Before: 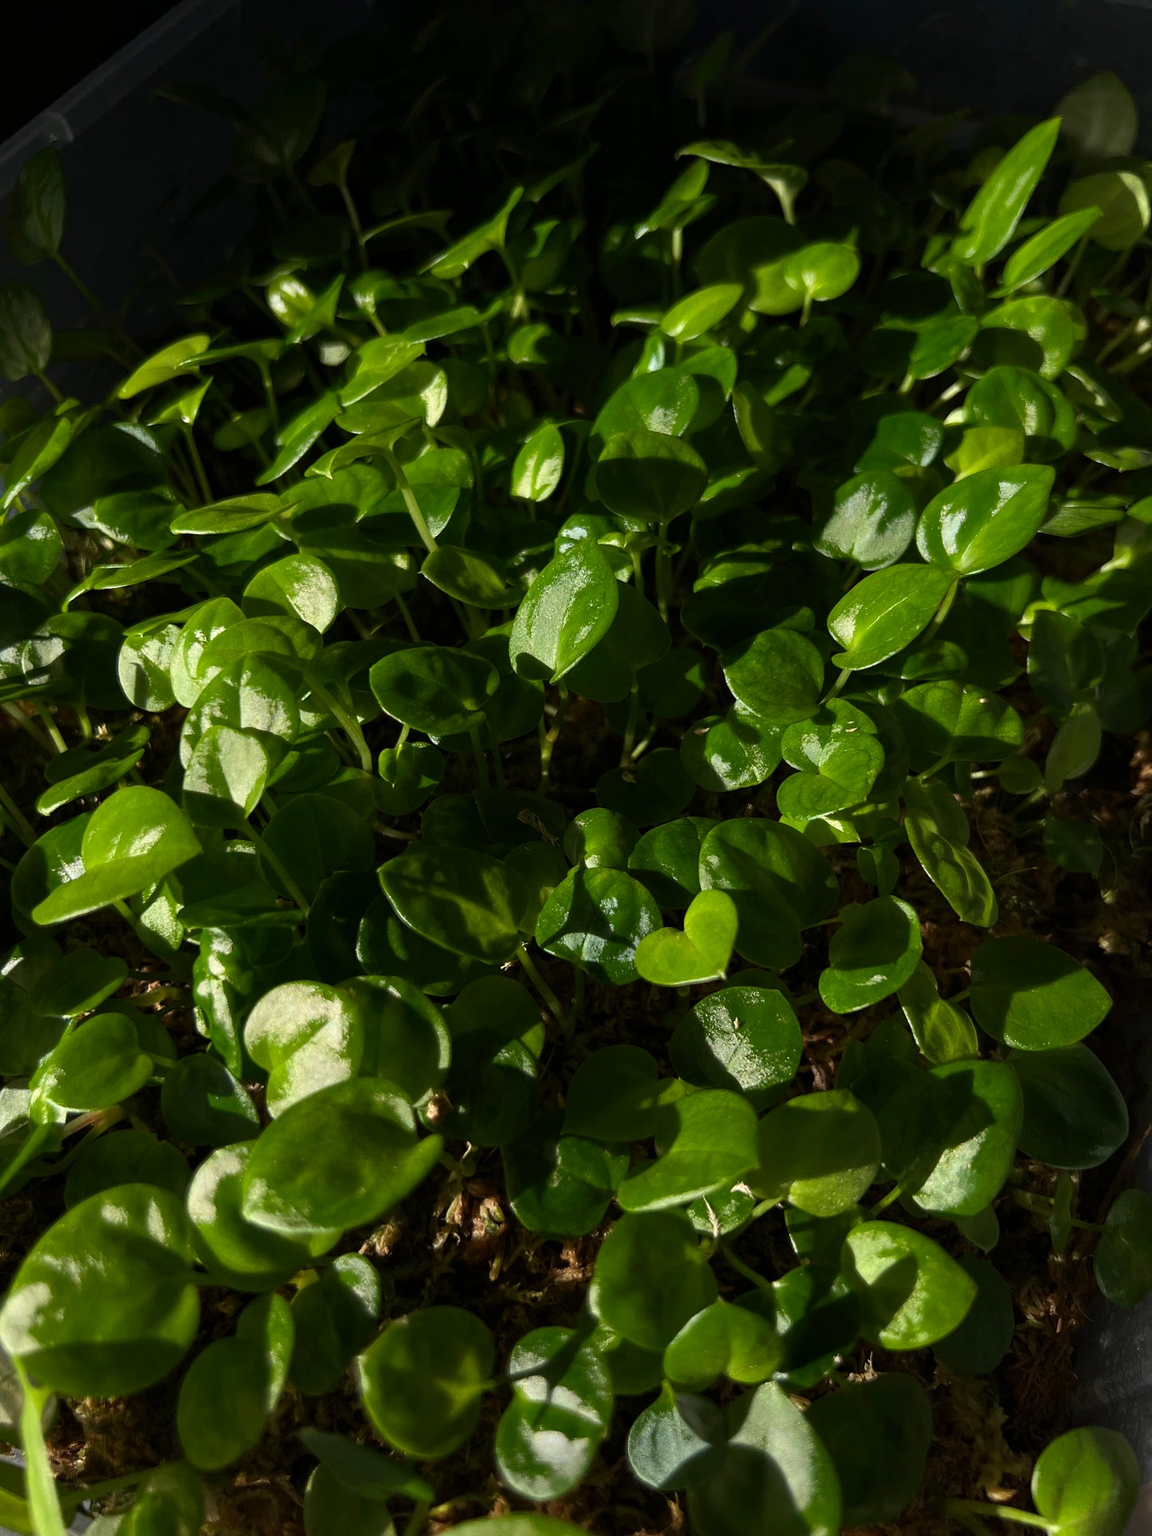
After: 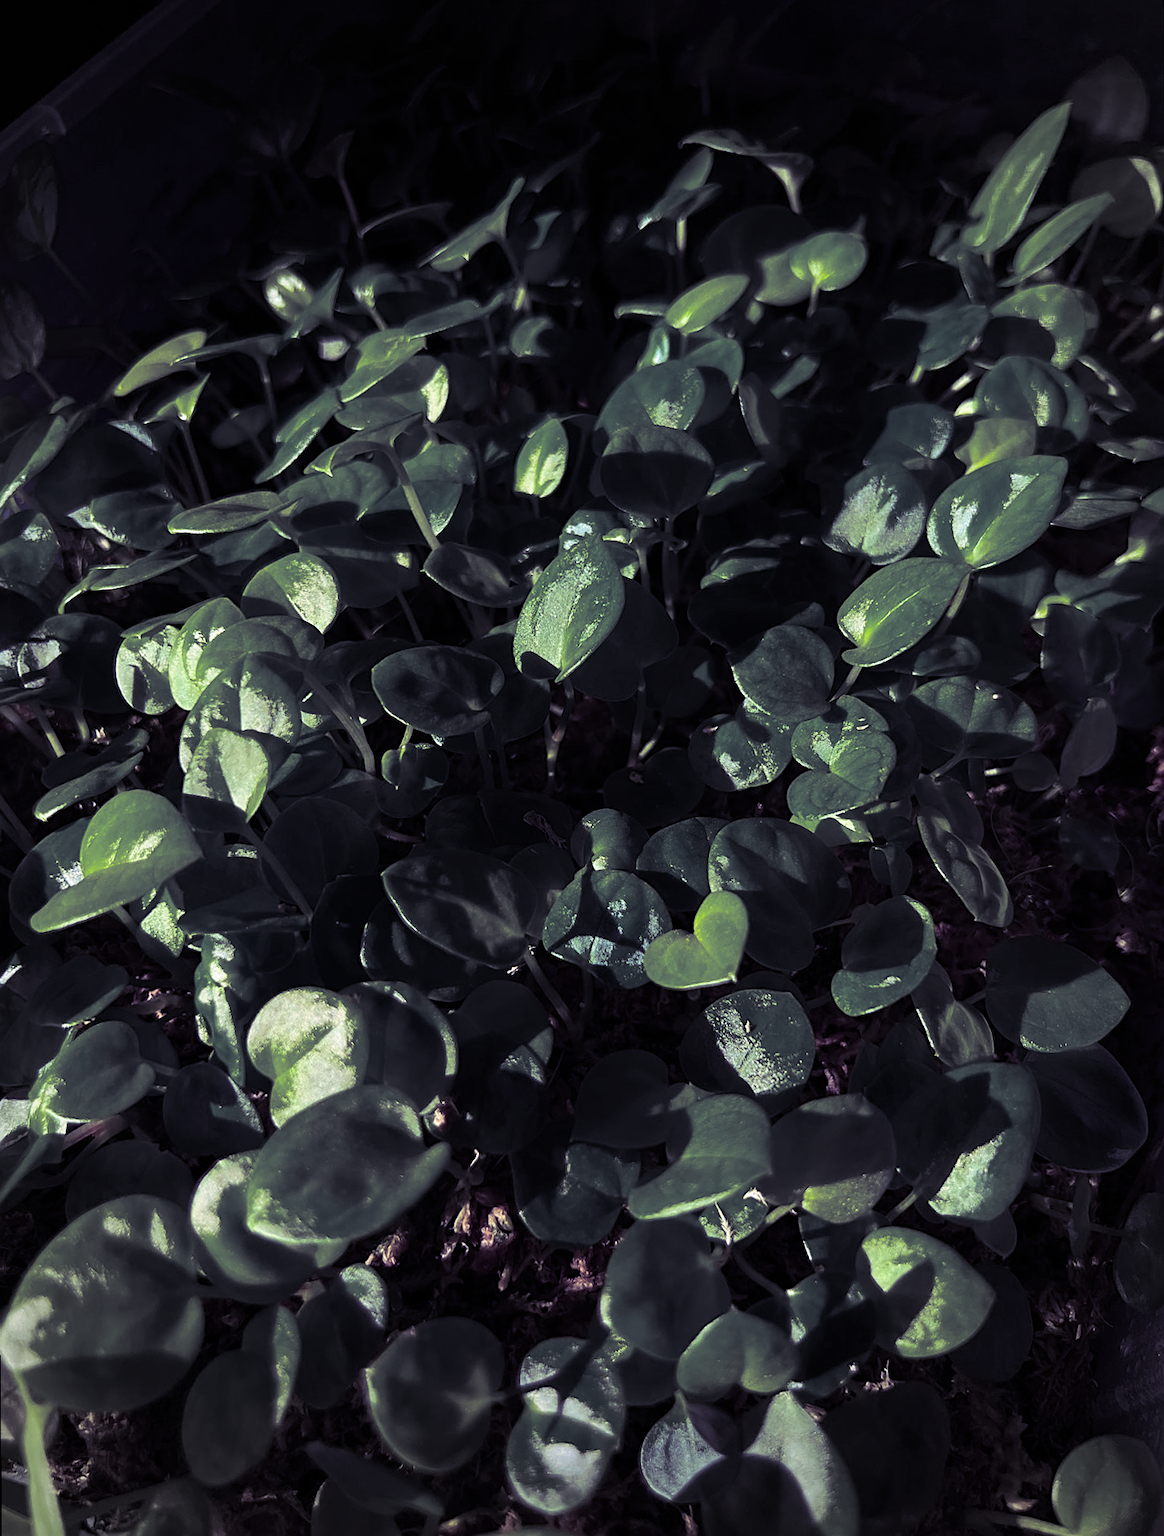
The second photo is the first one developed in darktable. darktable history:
rotate and perspective: rotation -0.45°, automatic cropping original format, crop left 0.008, crop right 0.992, crop top 0.012, crop bottom 0.988
color calibration: illuminant custom, x 0.373, y 0.388, temperature 4269.97 K
split-toning: shadows › hue 255.6°, shadows › saturation 0.66, highlights › hue 43.2°, highlights › saturation 0.68, balance -50.1
vignetting: fall-off start 74.49%, fall-off radius 65.9%, brightness -0.628, saturation -0.68
sharpen: on, module defaults
